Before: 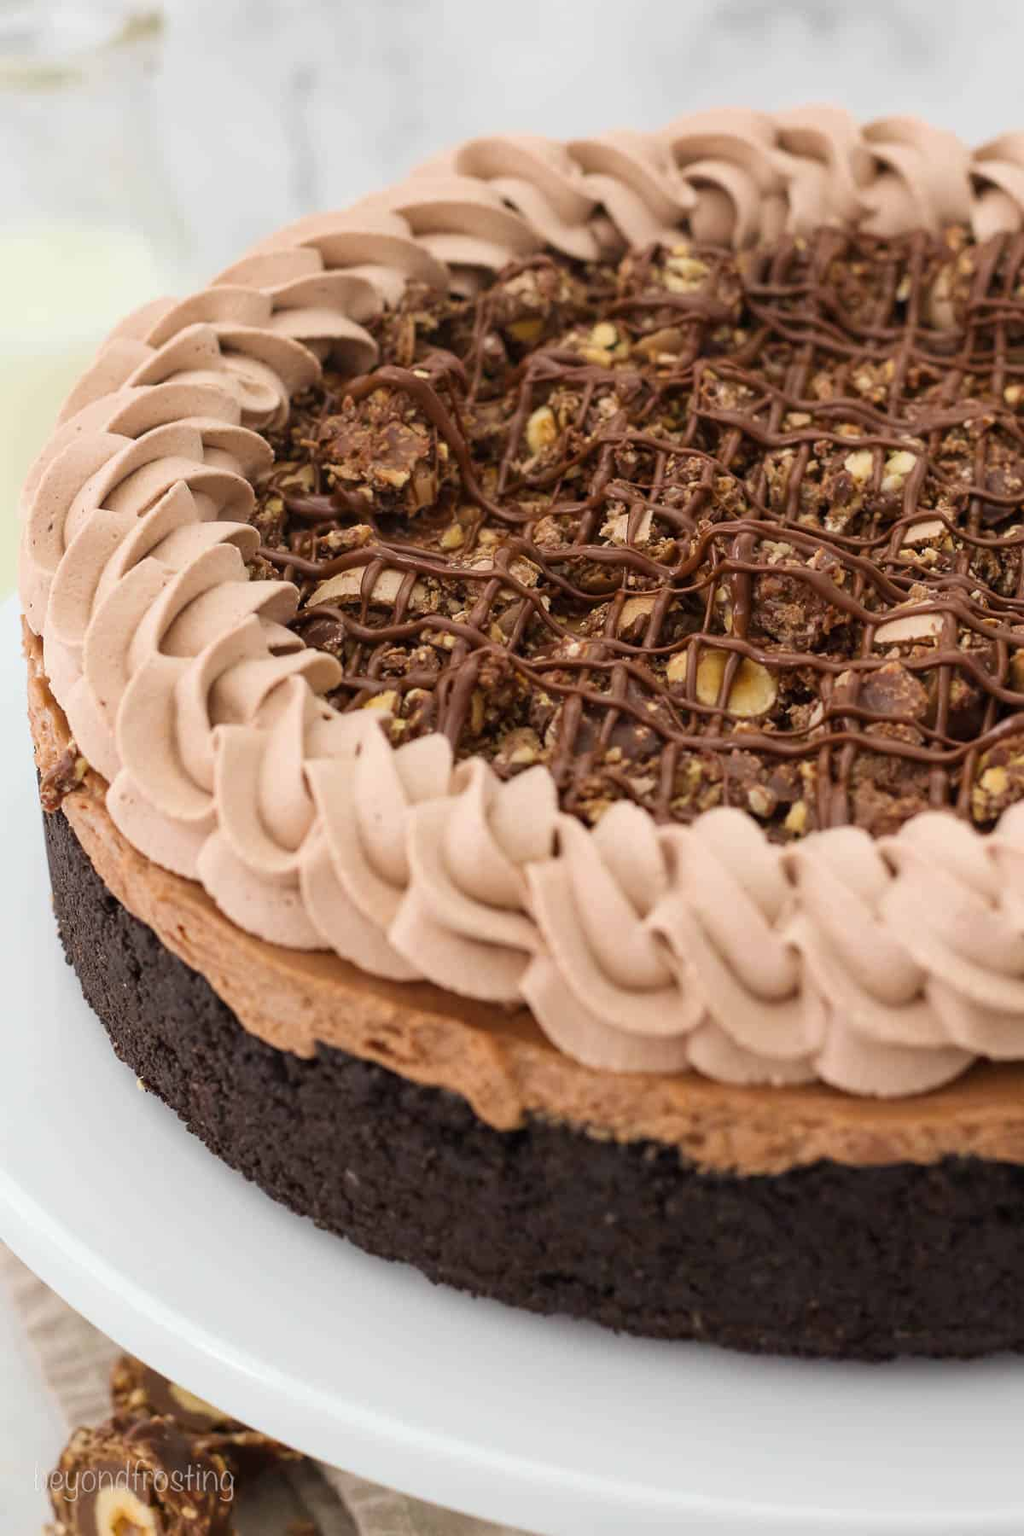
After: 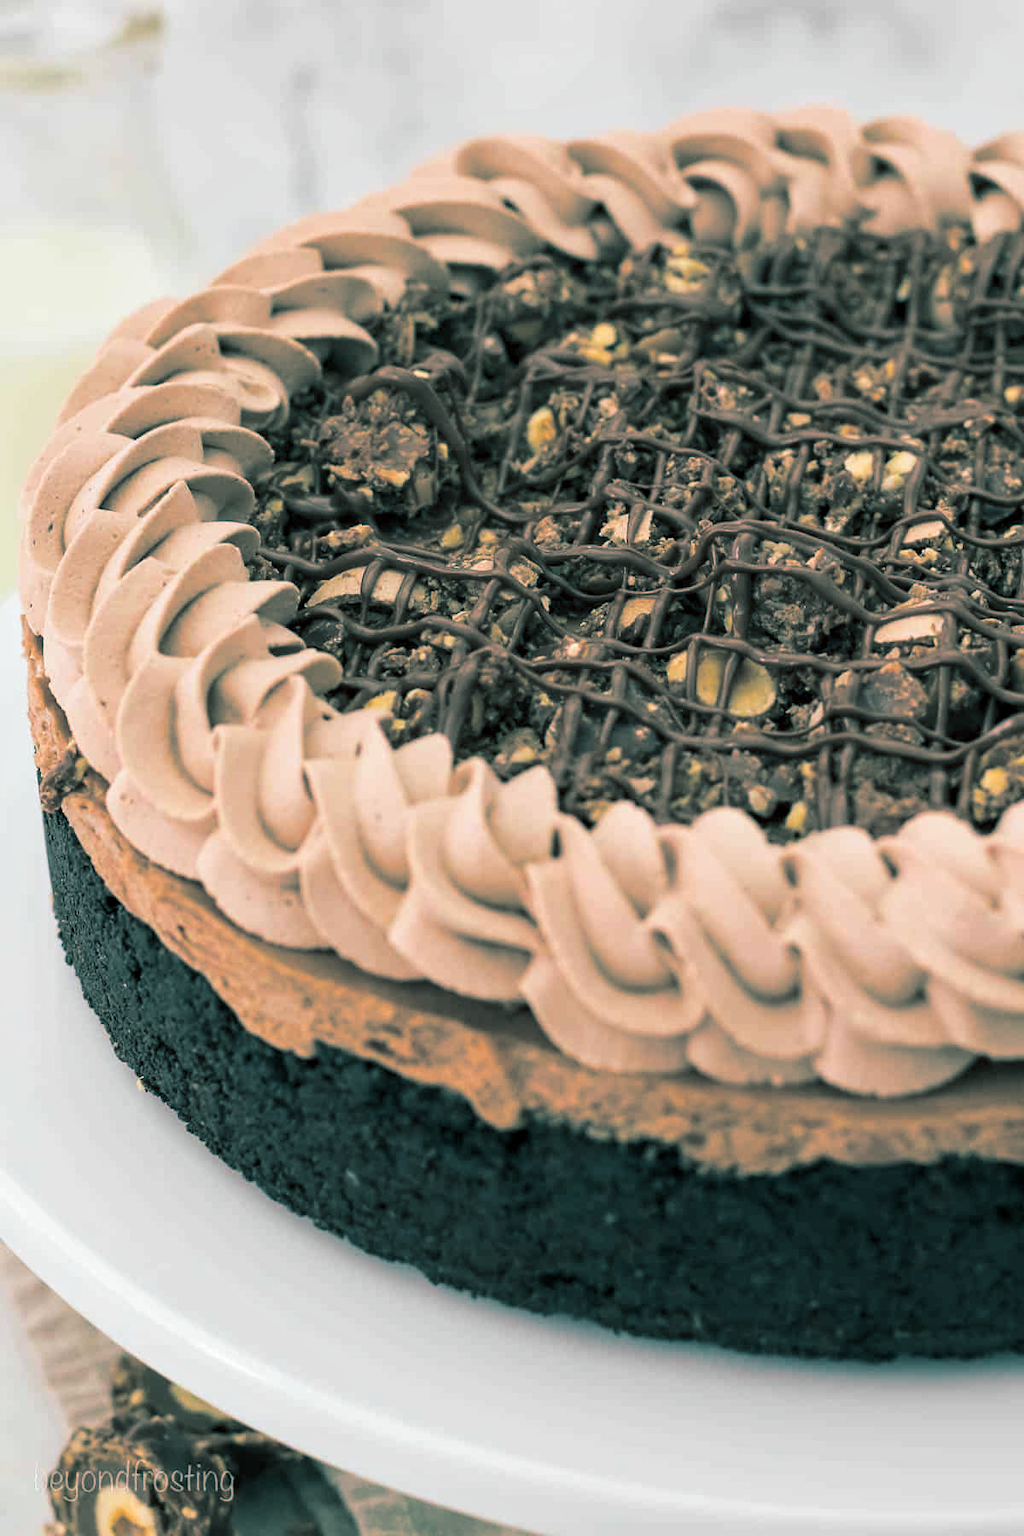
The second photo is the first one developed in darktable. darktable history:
split-toning: shadows › hue 183.6°, shadows › saturation 0.52, highlights › hue 0°, highlights › saturation 0
contrast brightness saturation: contrast 0.04, saturation 0.07
contrast equalizer: octaves 7, y [[0.528 ×6], [0.514 ×6], [0.362 ×6], [0 ×6], [0 ×6]]
